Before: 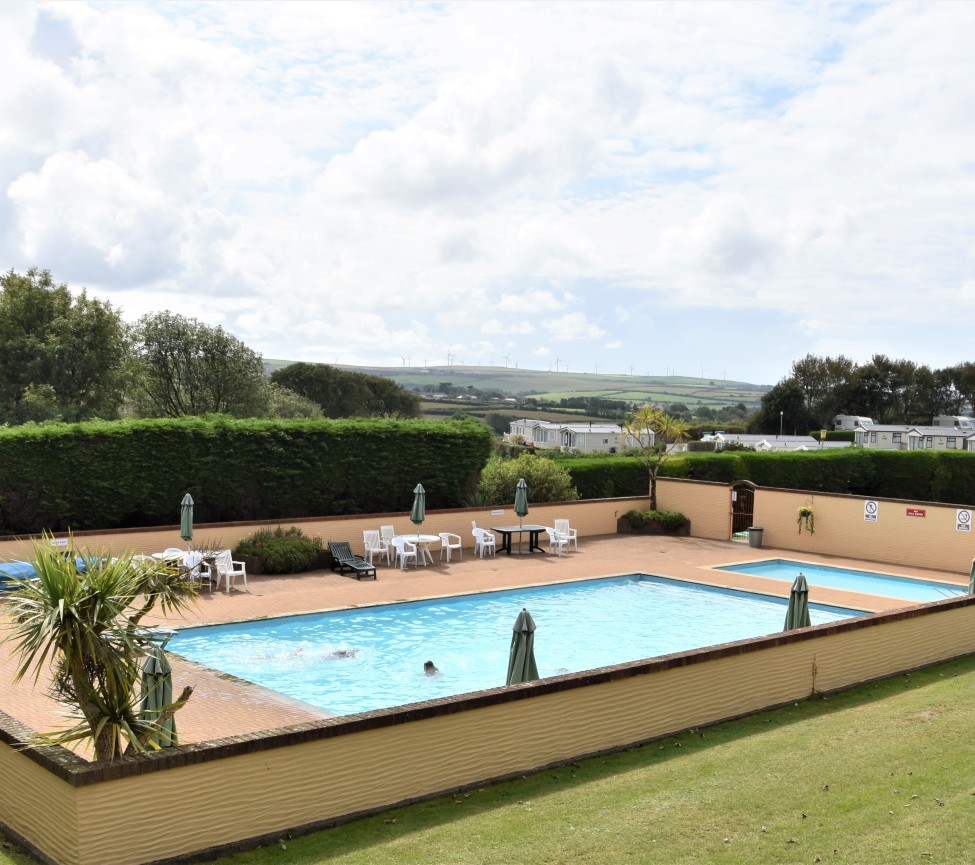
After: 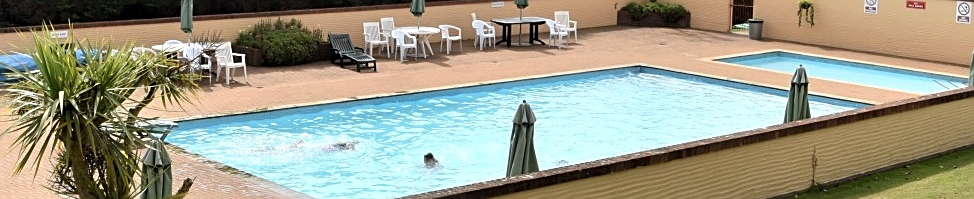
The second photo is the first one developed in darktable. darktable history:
crop and rotate: top 58.886%, bottom 18.023%
sharpen: on, module defaults
local contrast: highlights 103%, shadows 100%, detail 119%, midtone range 0.2
